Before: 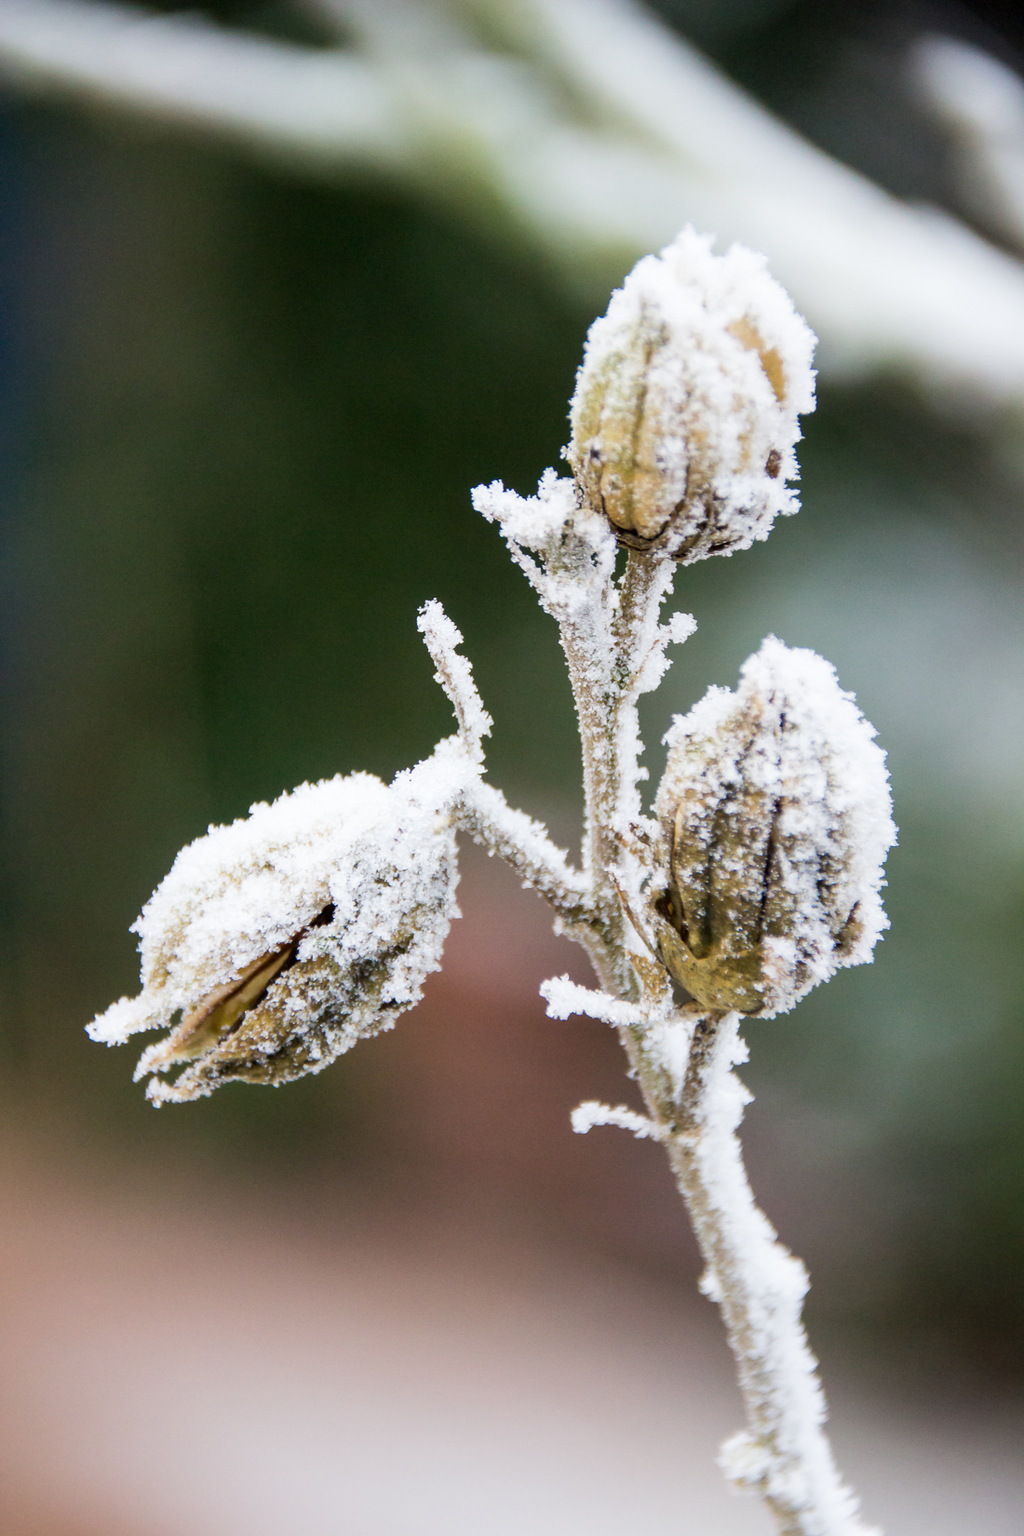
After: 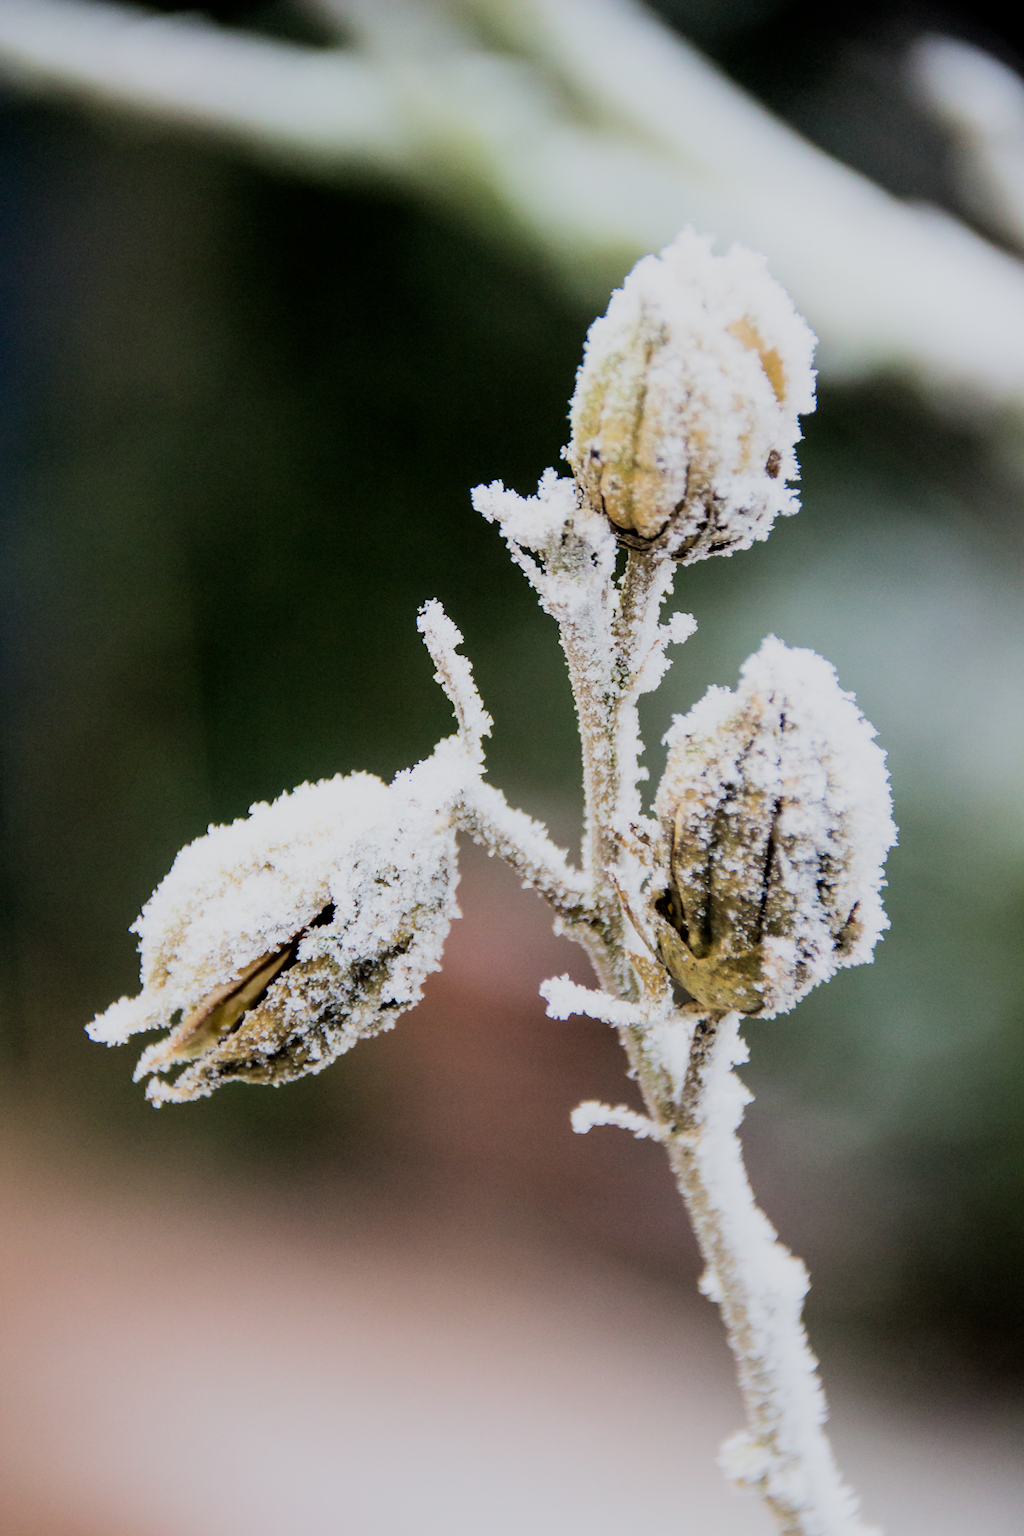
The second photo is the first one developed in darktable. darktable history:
filmic rgb: middle gray luminance 28.86%, black relative exposure -10.27 EV, white relative exposure 5.48 EV, target black luminance 0%, hardness 3.94, latitude 2.31%, contrast 1.128, highlights saturation mix 5.42%, shadows ↔ highlights balance 15.87%, color science v6 (2022)
